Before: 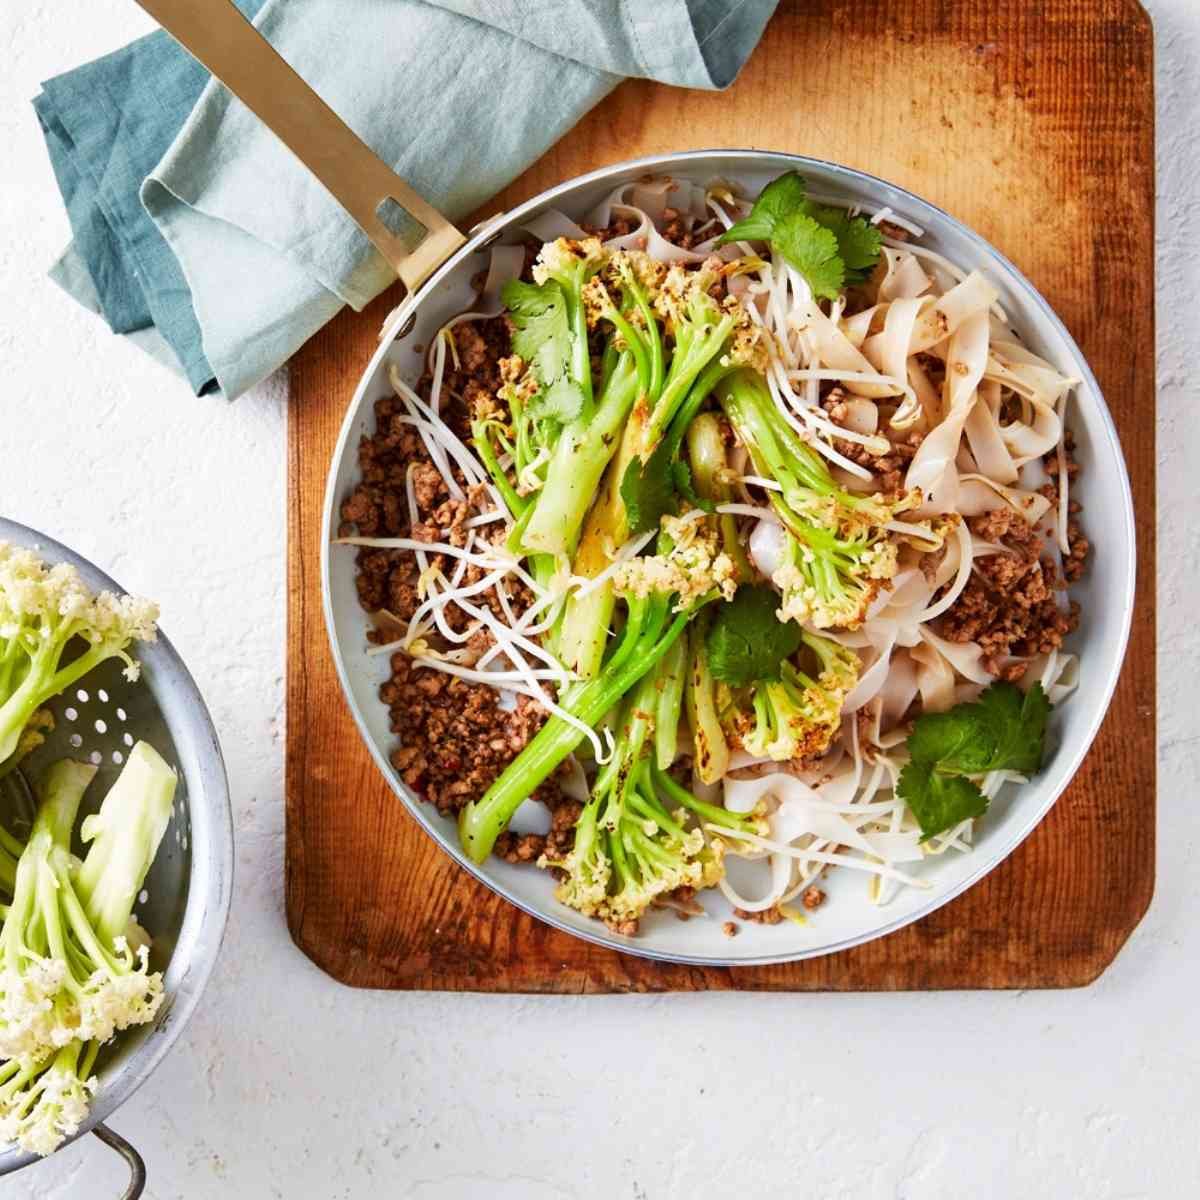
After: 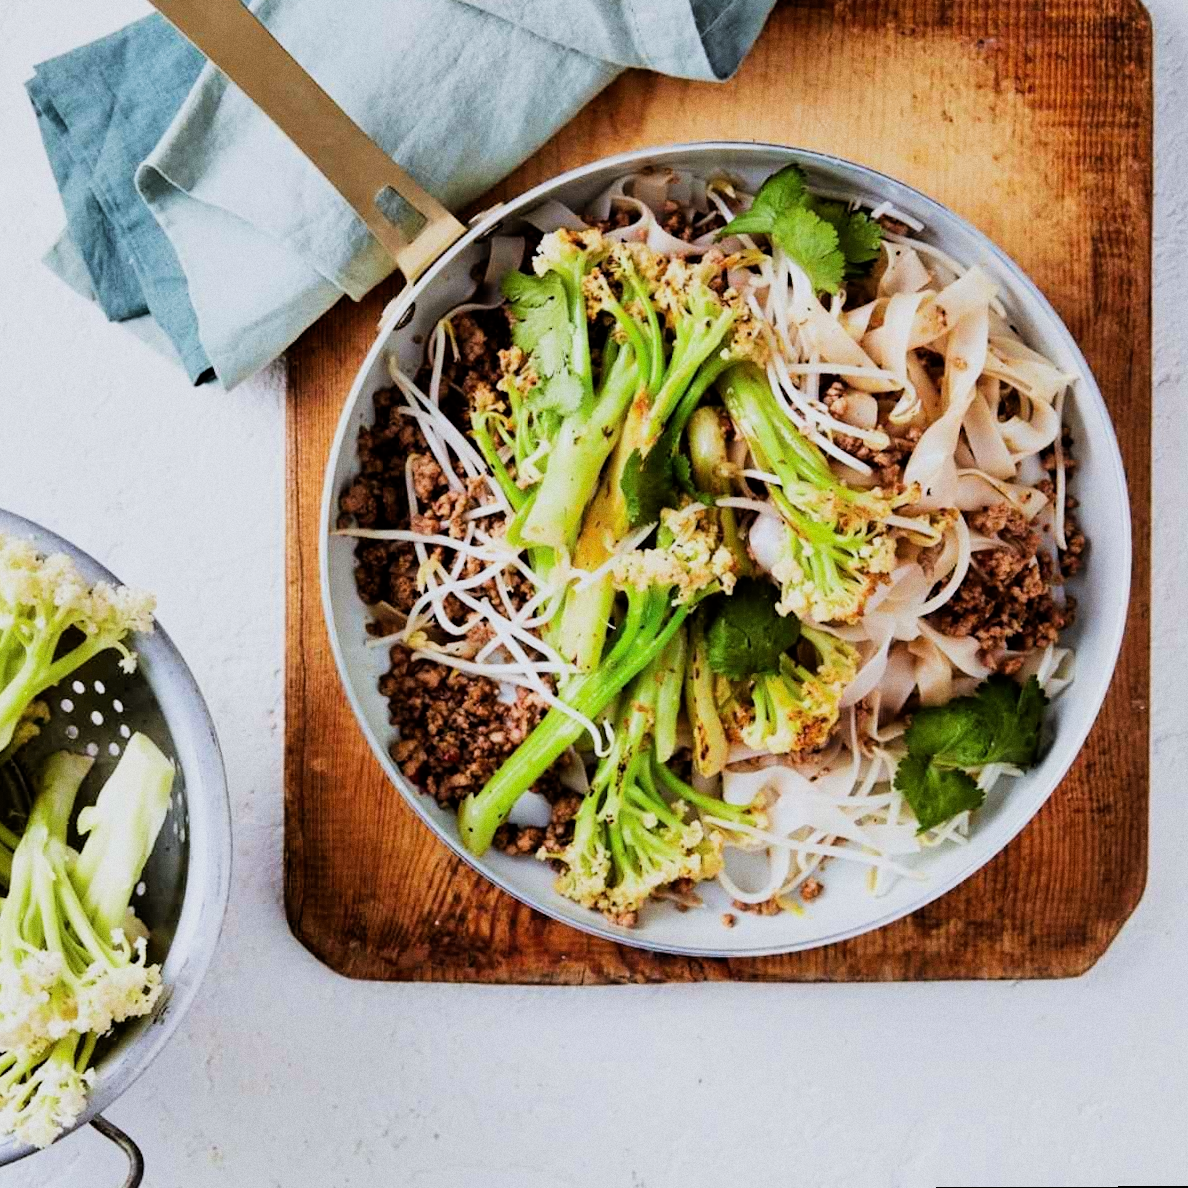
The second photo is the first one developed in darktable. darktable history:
rotate and perspective: rotation 0.174°, lens shift (vertical) 0.013, lens shift (horizontal) 0.019, shear 0.001, automatic cropping original format, crop left 0.007, crop right 0.991, crop top 0.016, crop bottom 0.997
white balance: red 0.974, blue 1.044
filmic rgb: black relative exposure -5 EV, hardness 2.88, contrast 1.3, highlights saturation mix -10%
grain: on, module defaults
